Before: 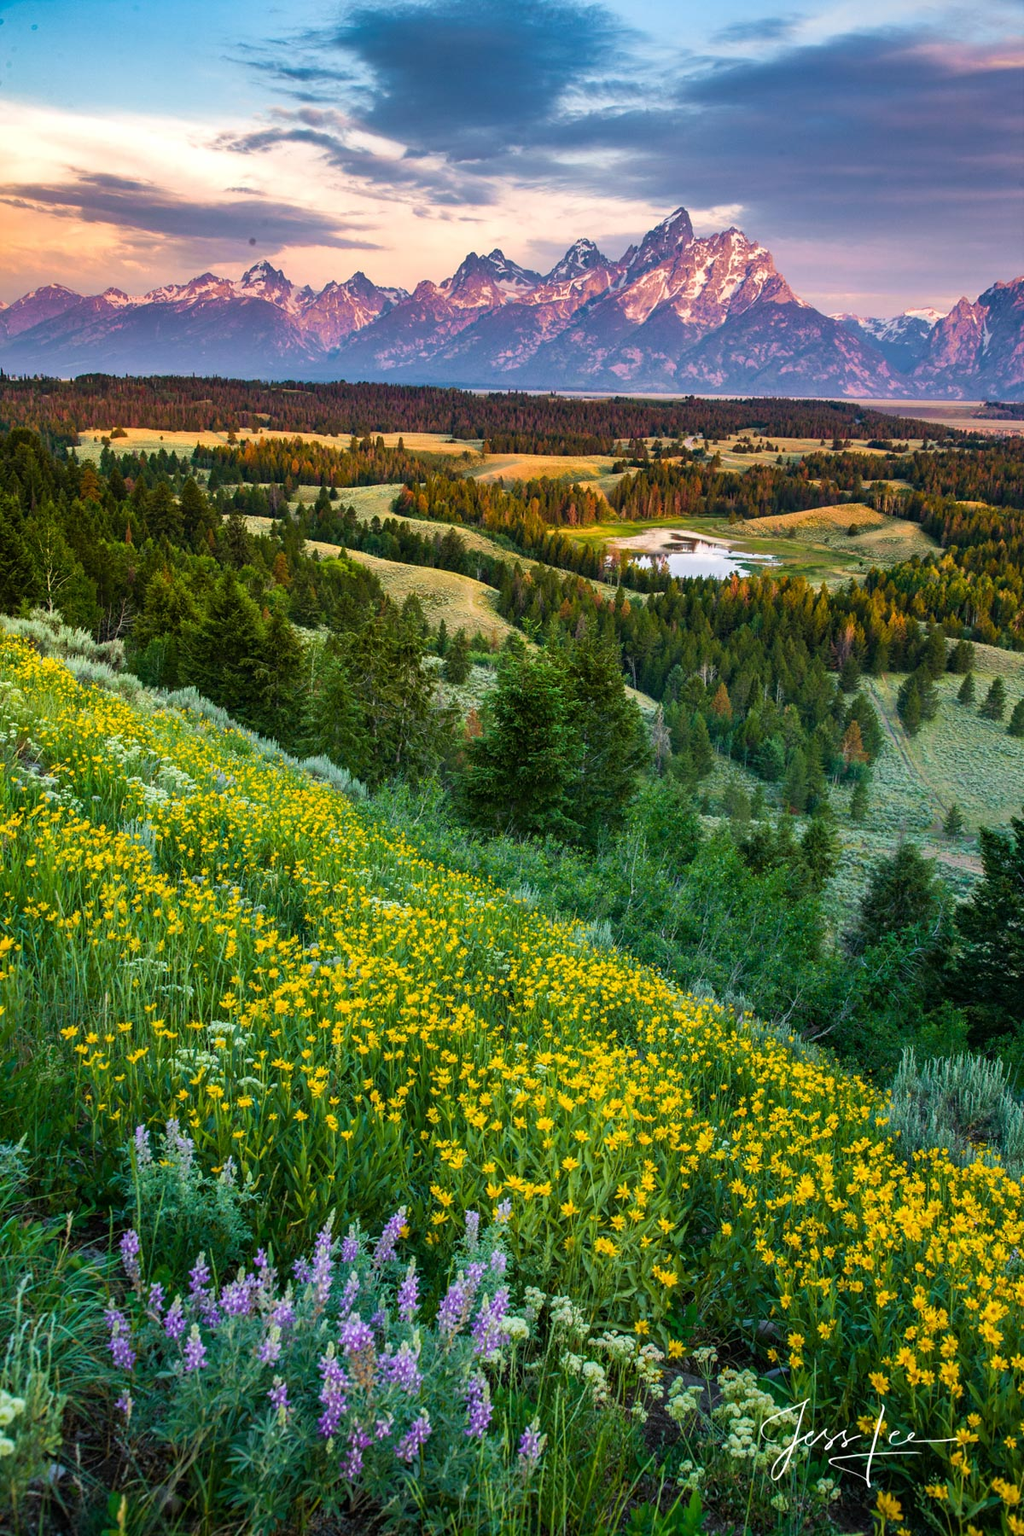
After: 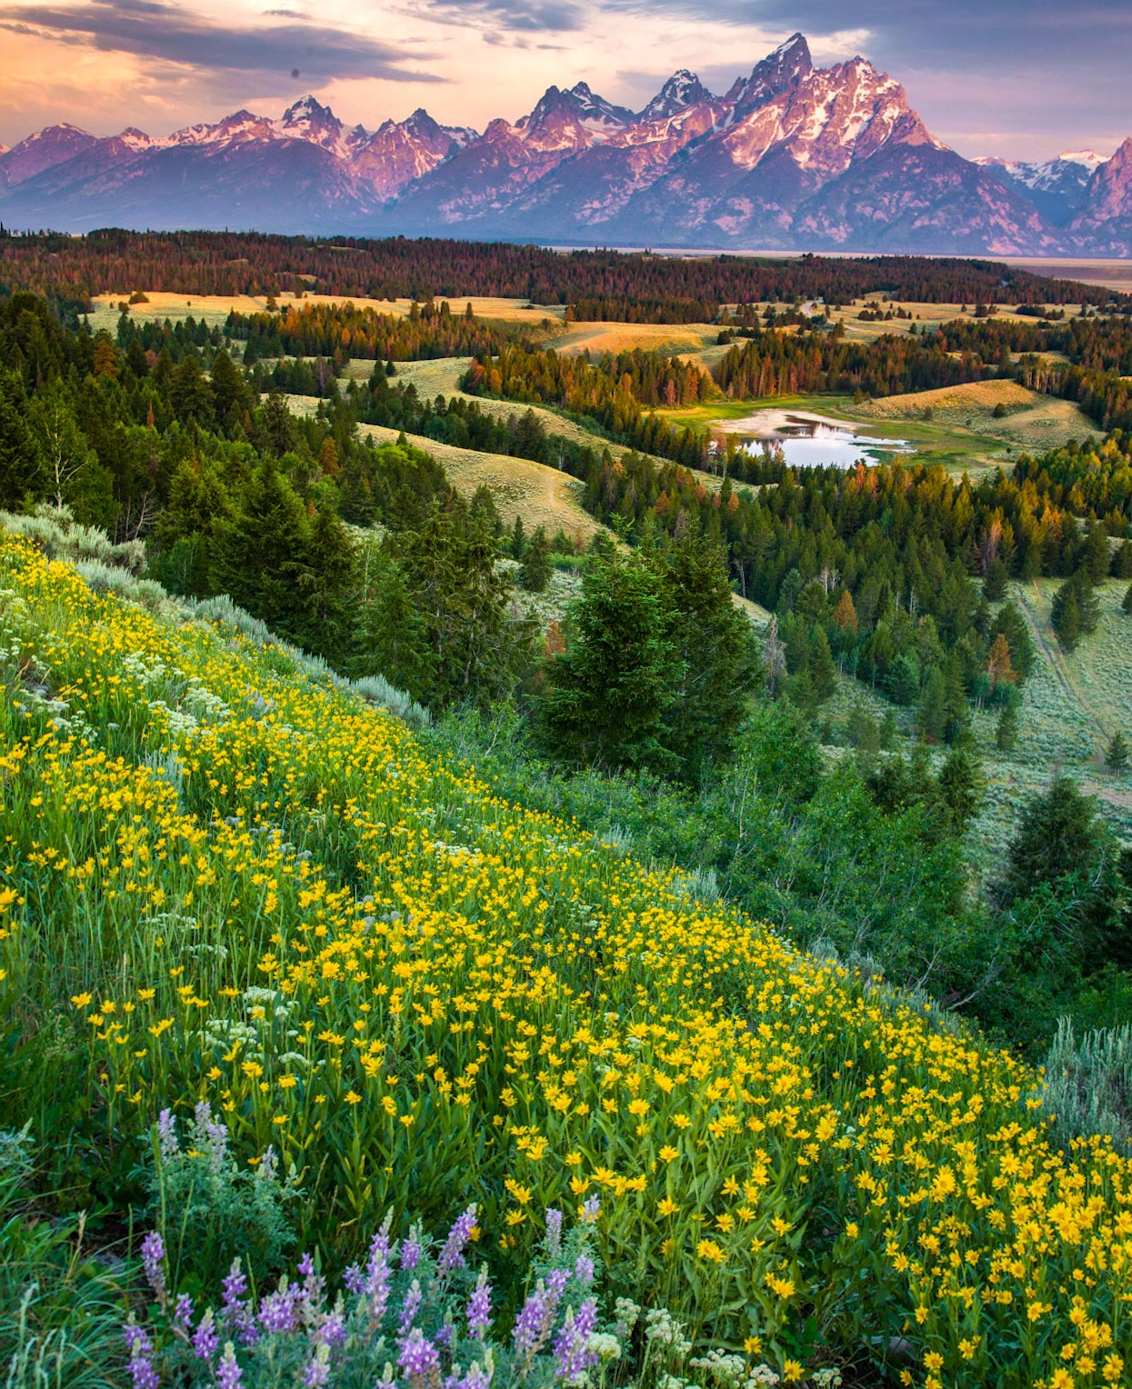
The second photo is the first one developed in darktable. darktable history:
crop and rotate: angle 0.054°, top 11.642%, right 5.504%, bottom 11.059%
